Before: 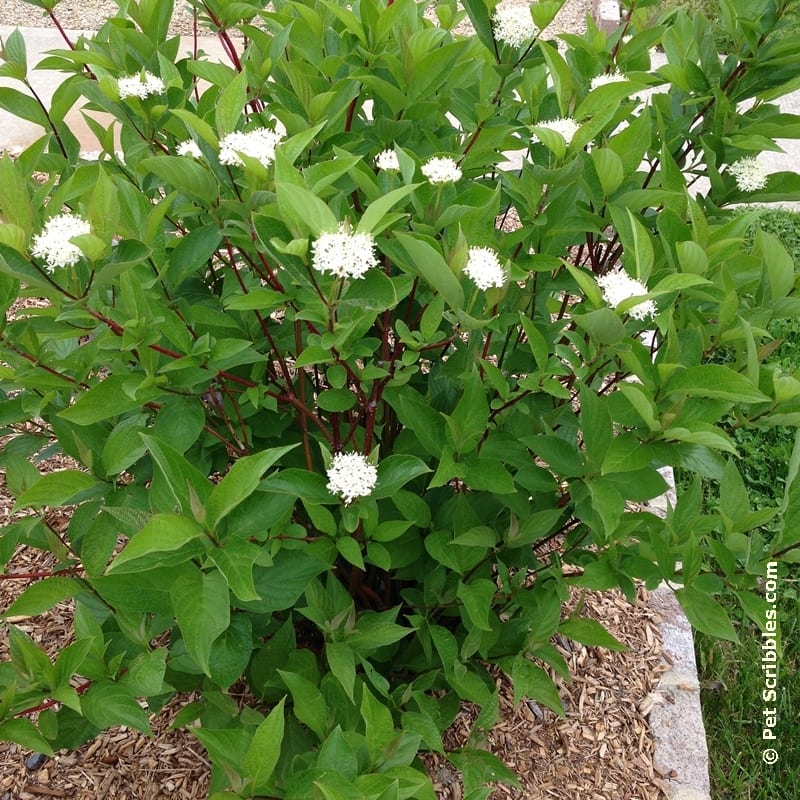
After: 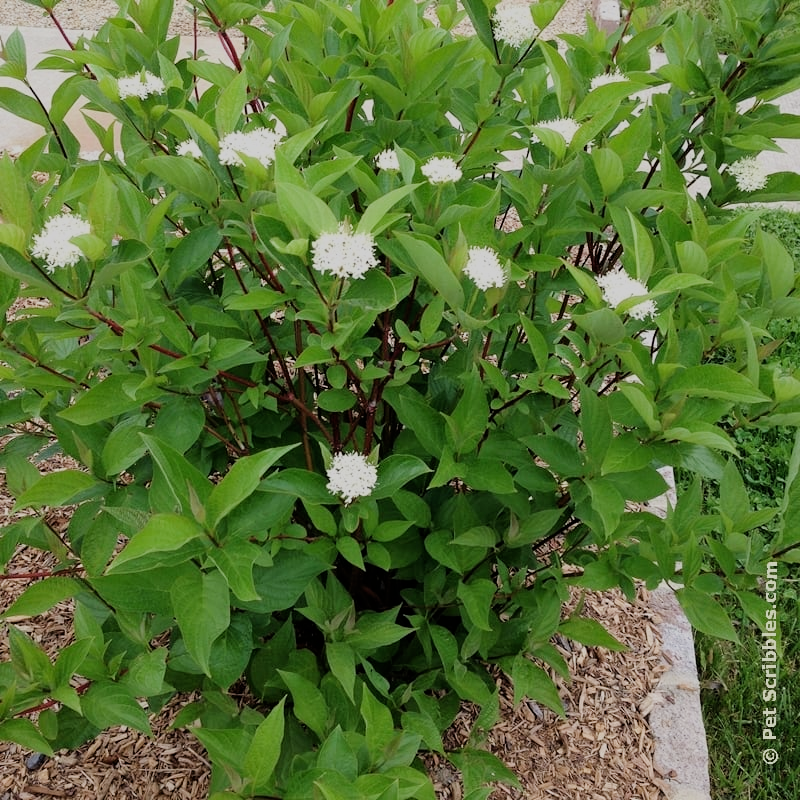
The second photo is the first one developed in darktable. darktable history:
filmic rgb: black relative exposure -7.18 EV, white relative exposure 5.34 EV, threshold 5.95 EV, hardness 3.02, enable highlight reconstruction true
